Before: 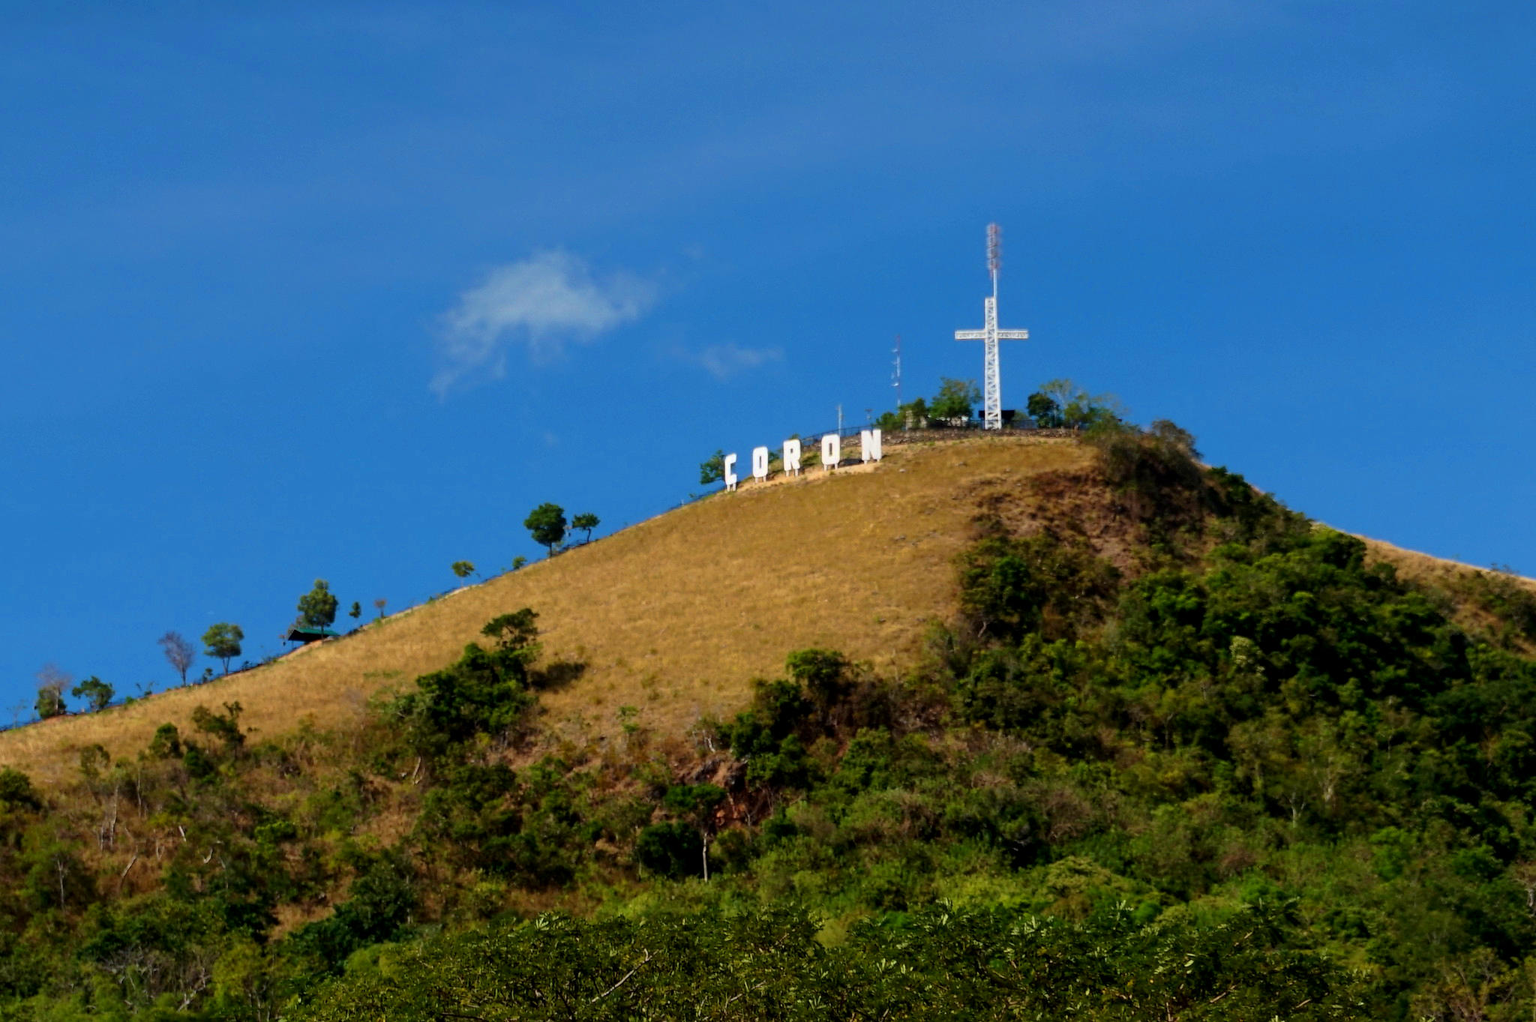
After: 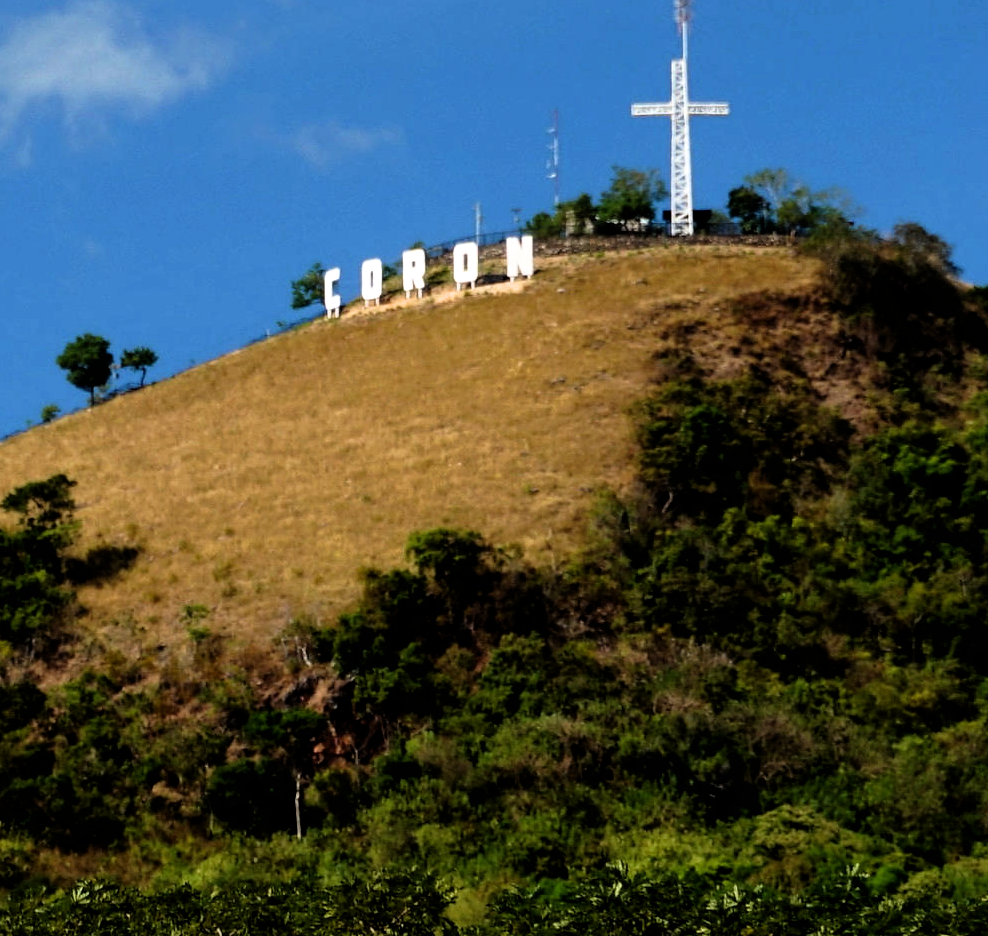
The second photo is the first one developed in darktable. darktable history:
crop: left 31.369%, top 24.727%, right 20.384%, bottom 6.555%
filmic rgb: black relative exposure -8.18 EV, white relative exposure 2.2 EV, target white luminance 99.919%, hardness 7.15, latitude 74.9%, contrast 1.316, highlights saturation mix -1.59%, shadows ↔ highlights balance 30.37%, preserve chrominance max RGB
